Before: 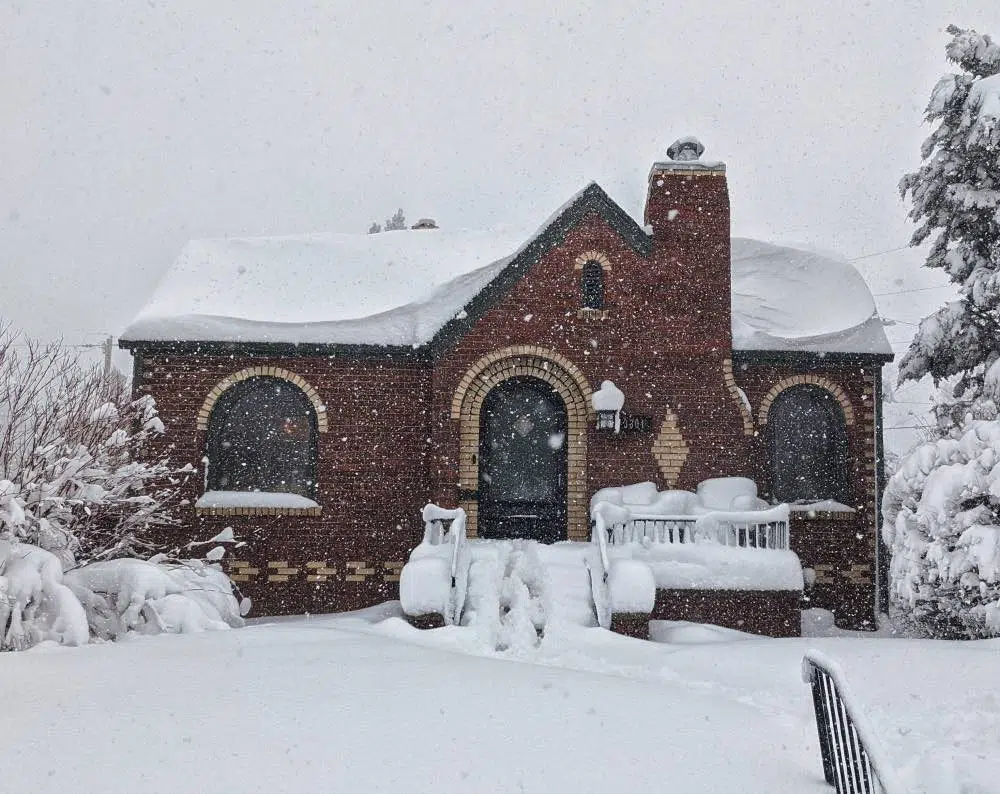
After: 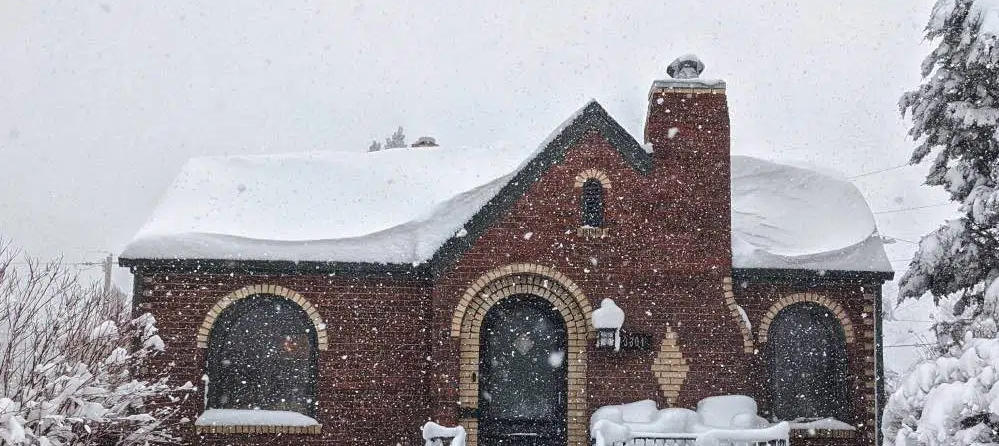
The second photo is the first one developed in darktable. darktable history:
exposure: exposure 0.217 EV, compensate exposure bias true, compensate highlight preservation false
crop and rotate: top 10.511%, bottom 33.23%
